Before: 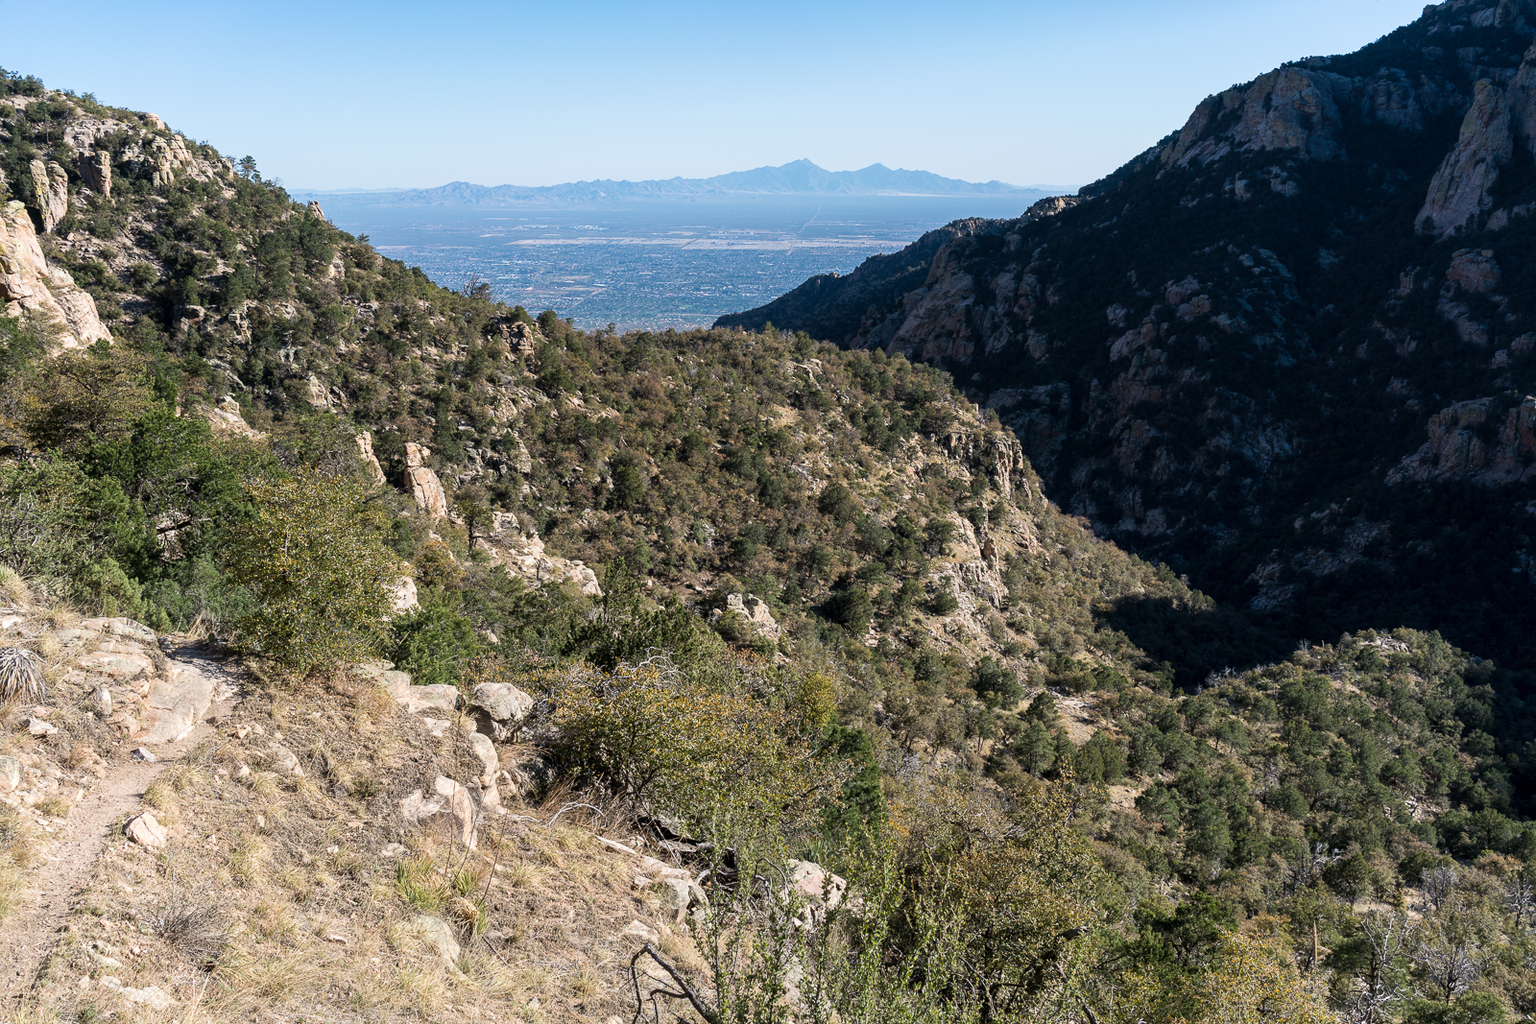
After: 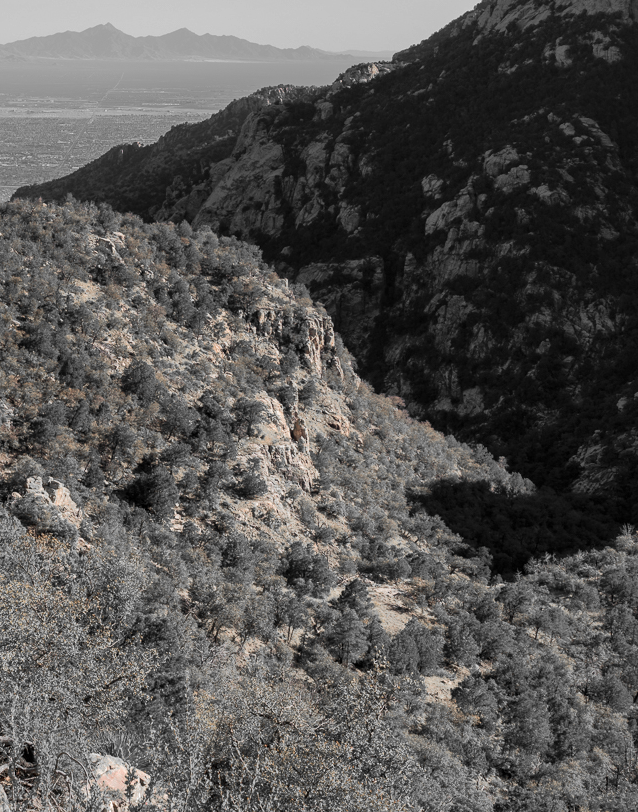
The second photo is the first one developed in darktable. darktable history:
color zones: curves: ch0 [(0, 0.65) (0.096, 0.644) (0.221, 0.539) (0.429, 0.5) (0.571, 0.5) (0.714, 0.5) (0.857, 0.5) (1, 0.65)]; ch1 [(0, 0.5) (0.143, 0.5) (0.257, -0.002) (0.429, 0.04) (0.571, -0.001) (0.714, -0.015) (0.857, 0.024) (1, 0.5)]
crop: left 45.721%, top 13.393%, right 14.118%, bottom 10.01%
shadows and highlights: highlights -60
